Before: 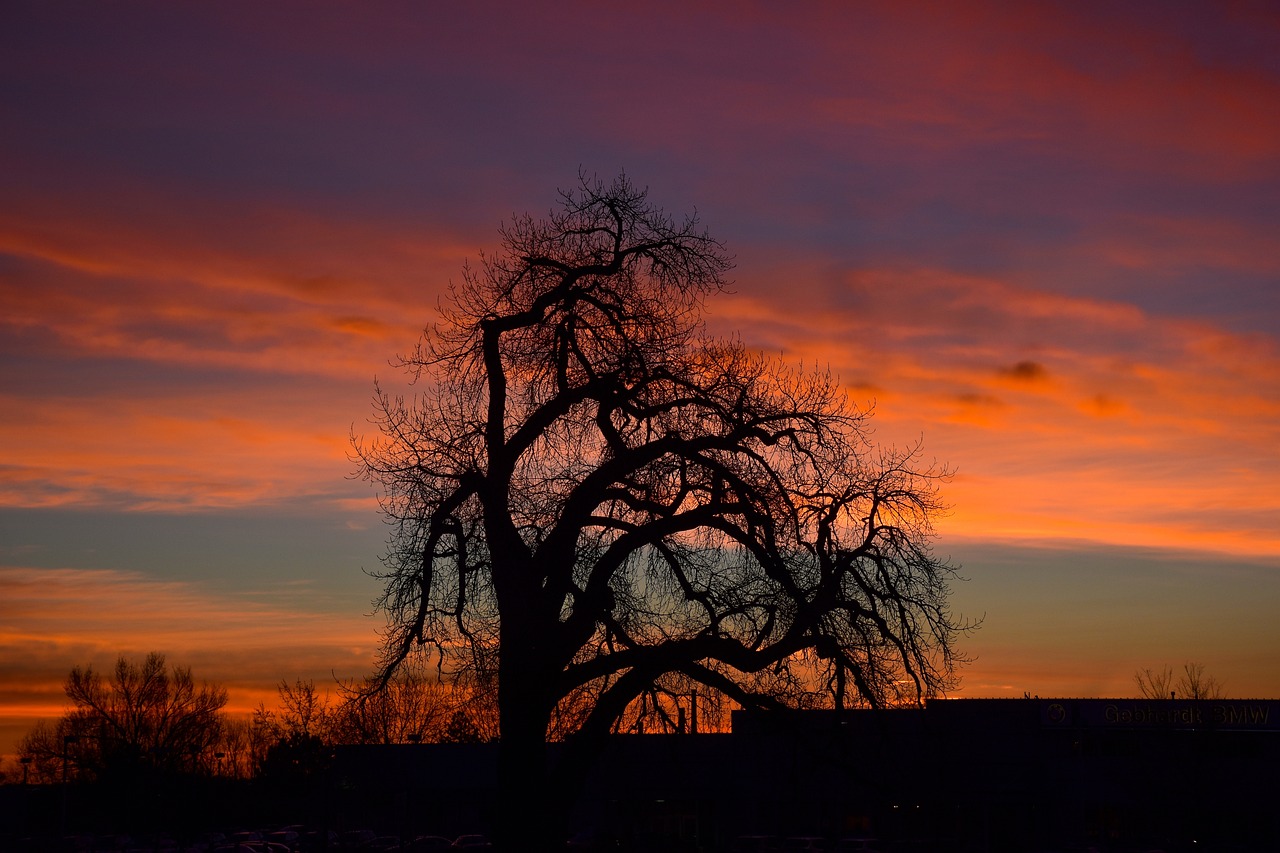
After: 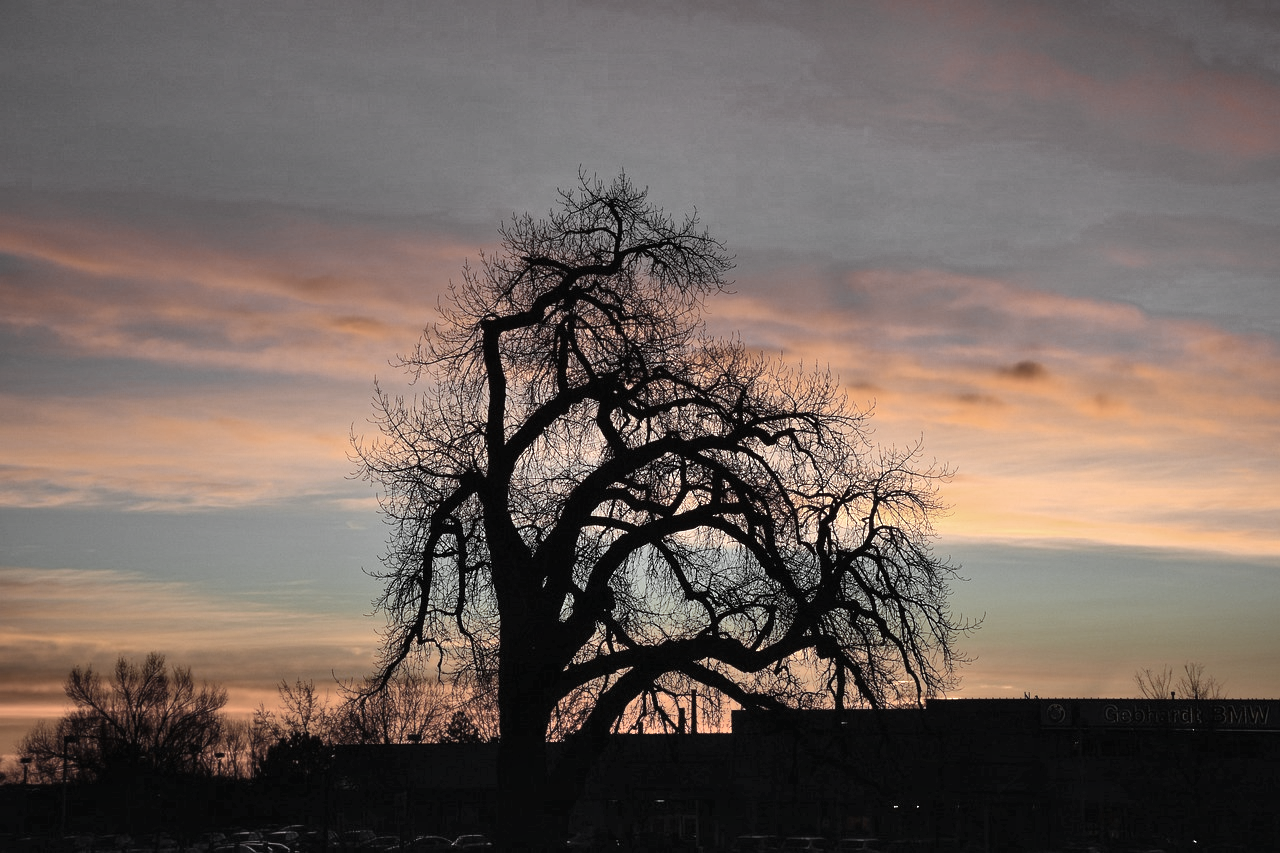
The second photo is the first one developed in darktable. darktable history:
exposure: black level correction 0, exposure 1.1 EV, compensate highlight preservation false
color zones: curves: ch0 [(0, 0.613) (0.01, 0.613) (0.245, 0.448) (0.498, 0.529) (0.642, 0.665) (0.879, 0.777) (0.99, 0.613)]; ch1 [(0, 0.035) (0.121, 0.189) (0.259, 0.197) (0.415, 0.061) (0.589, 0.022) (0.732, 0.022) (0.857, 0.026) (0.991, 0.053)]
shadows and highlights: shadows color adjustment 97.66%, soften with gaussian
color balance: mode lift, gamma, gain (sRGB), lift [0.997, 0.979, 1.021, 1.011], gamma [1, 1.084, 0.916, 0.998], gain [1, 0.87, 1.13, 1.101], contrast 4.55%, contrast fulcrum 38.24%, output saturation 104.09%
